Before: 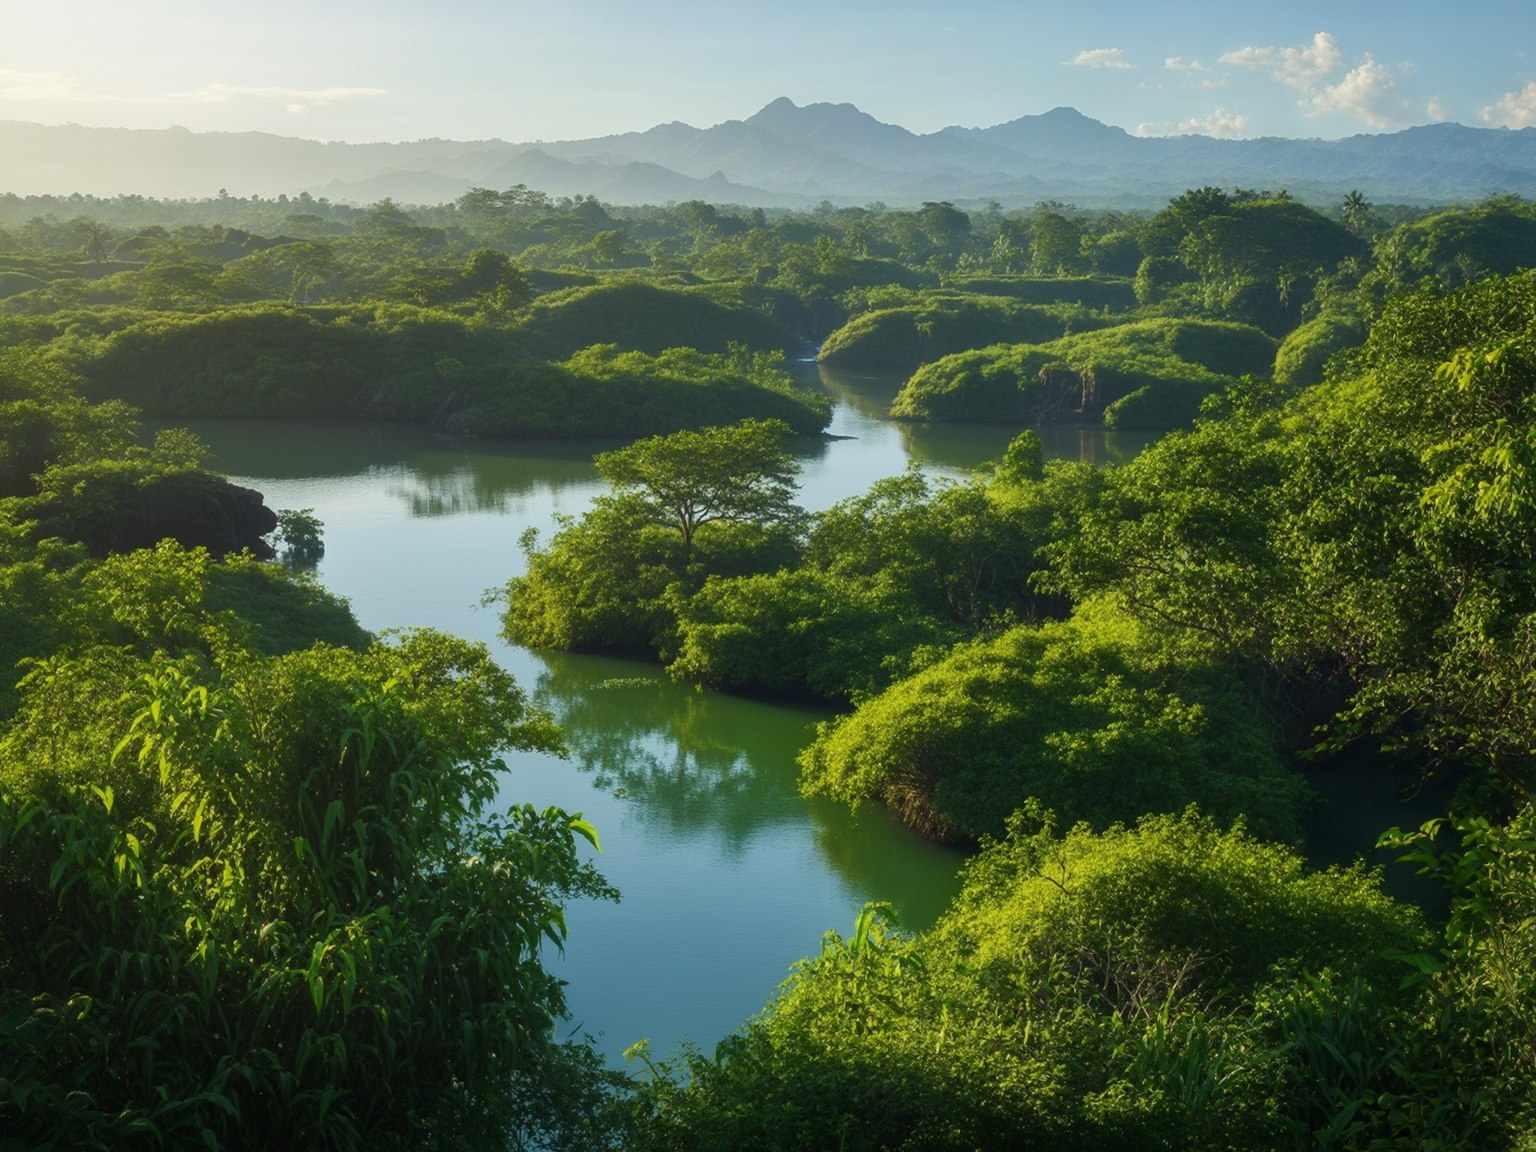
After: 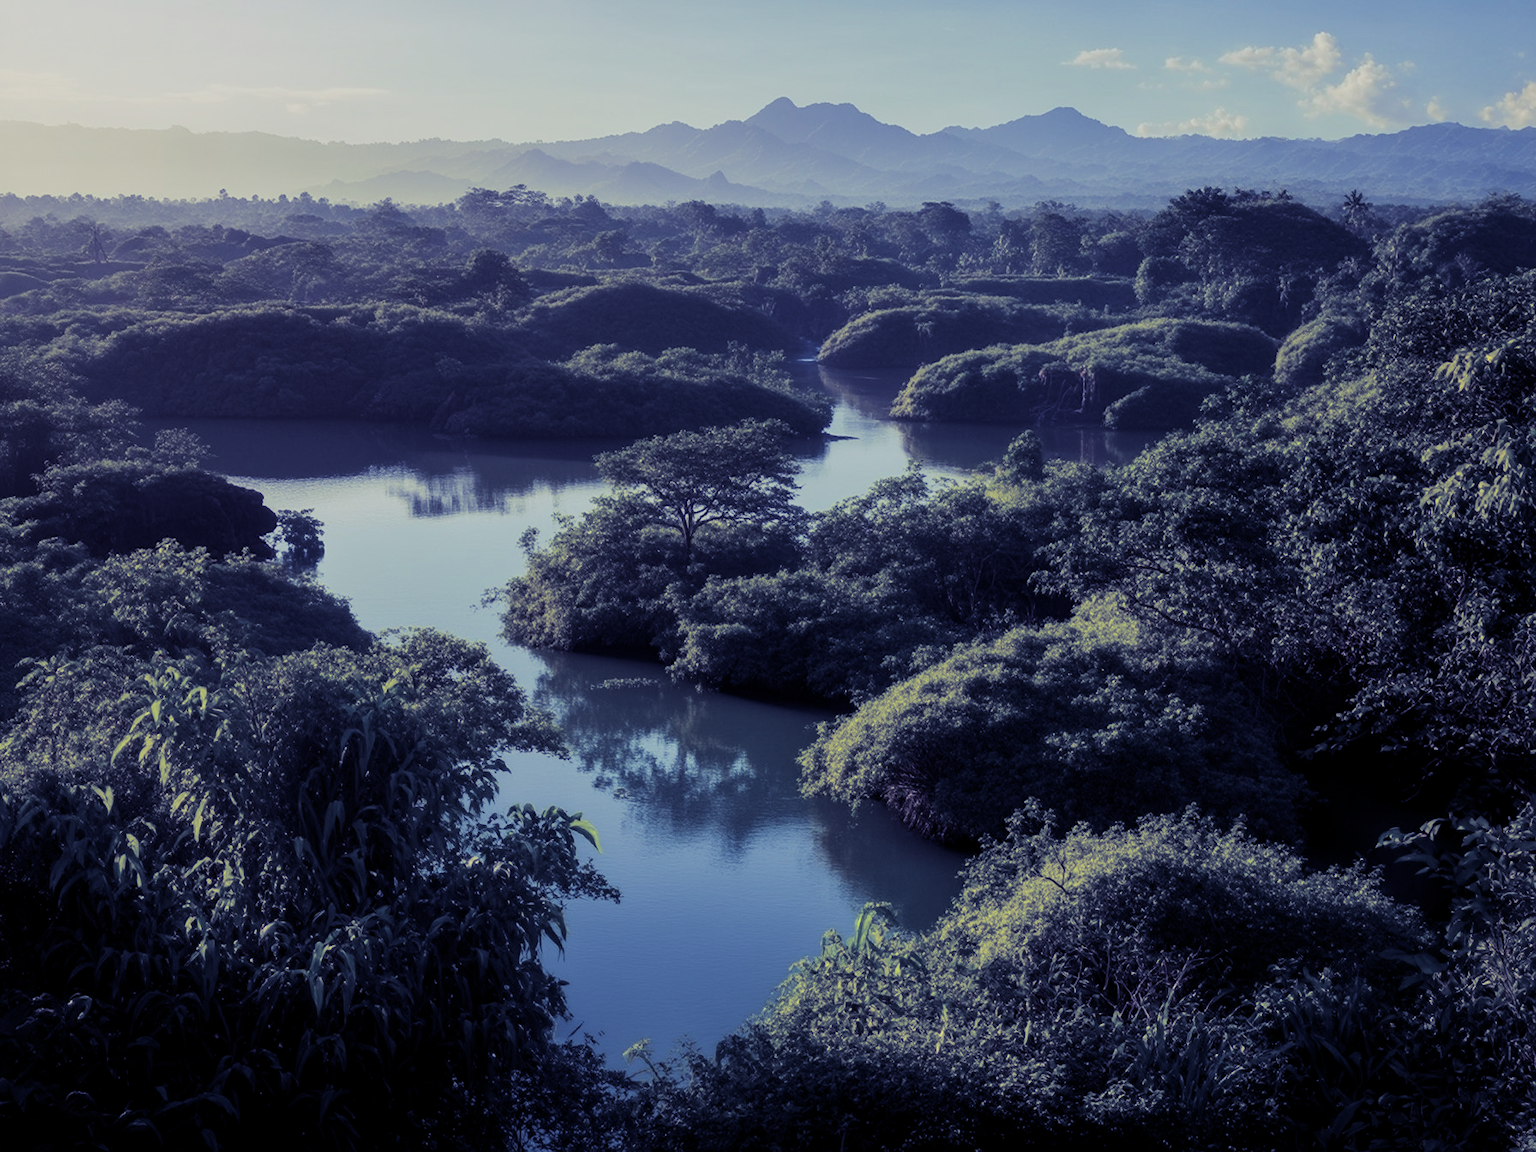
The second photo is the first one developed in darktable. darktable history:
local contrast: highlights 100%, shadows 100%, detail 120%, midtone range 0.2
filmic rgb: black relative exposure -7.65 EV, white relative exposure 4.56 EV, hardness 3.61
color zones: curves: ch0 [(0, 0.558) (0.143, 0.559) (0.286, 0.529) (0.429, 0.505) (0.571, 0.5) (0.714, 0.5) (0.857, 0.5) (1, 0.558)]; ch1 [(0, 0.469) (0.01, 0.469) (0.12, 0.446) (0.248, 0.469) (0.5, 0.5) (0.748, 0.5) (0.99, 0.469) (1, 0.469)]
split-toning: shadows › hue 242.67°, shadows › saturation 0.733, highlights › hue 45.33°, highlights › saturation 0.667, balance -53.304, compress 21.15%
white balance: emerald 1
